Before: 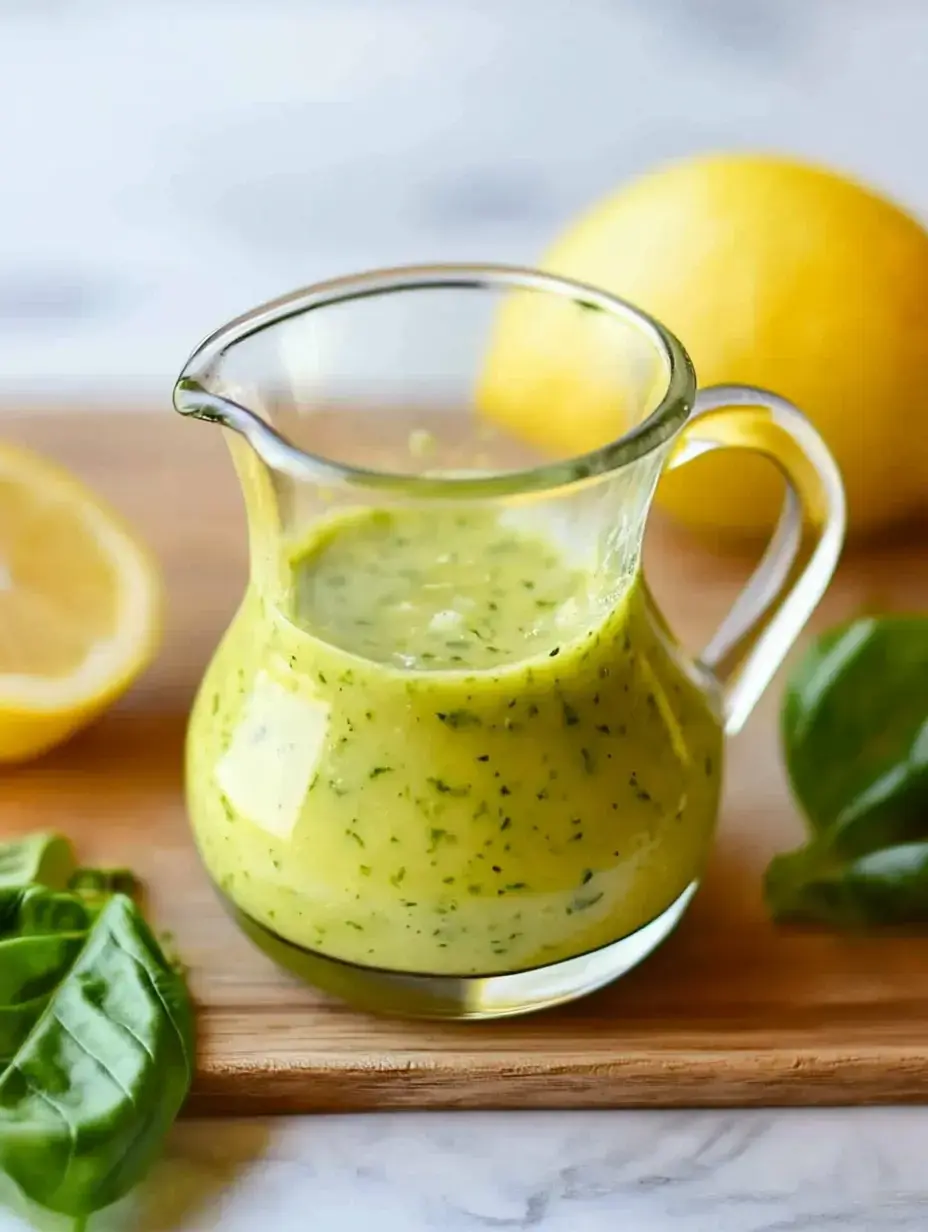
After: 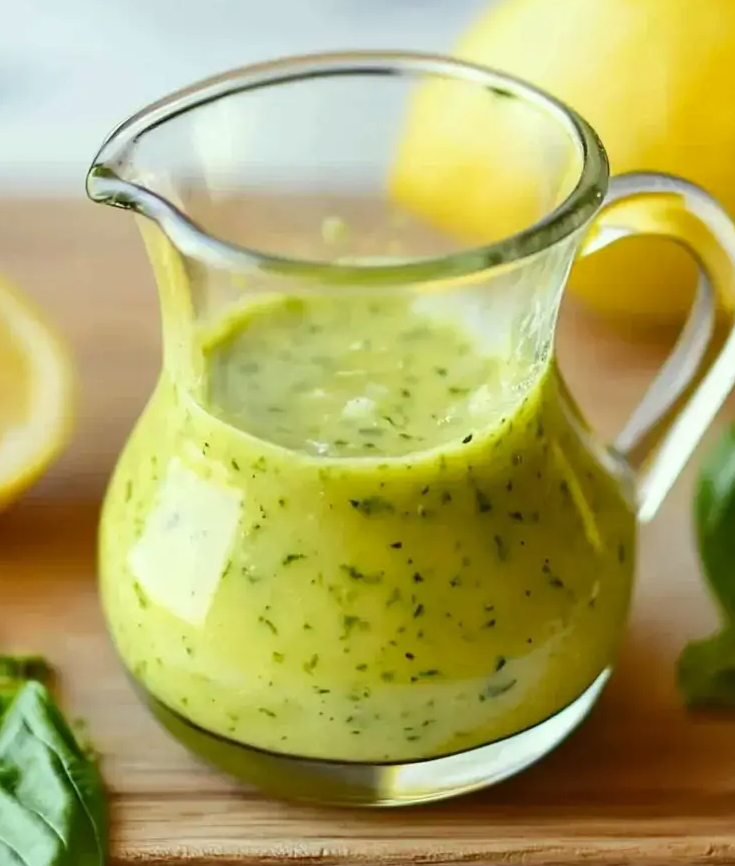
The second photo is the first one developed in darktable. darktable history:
crop: left 9.464%, top 17.342%, right 11.24%, bottom 12.353%
color correction: highlights a* -4.58, highlights b* 5.05, saturation 0.959
